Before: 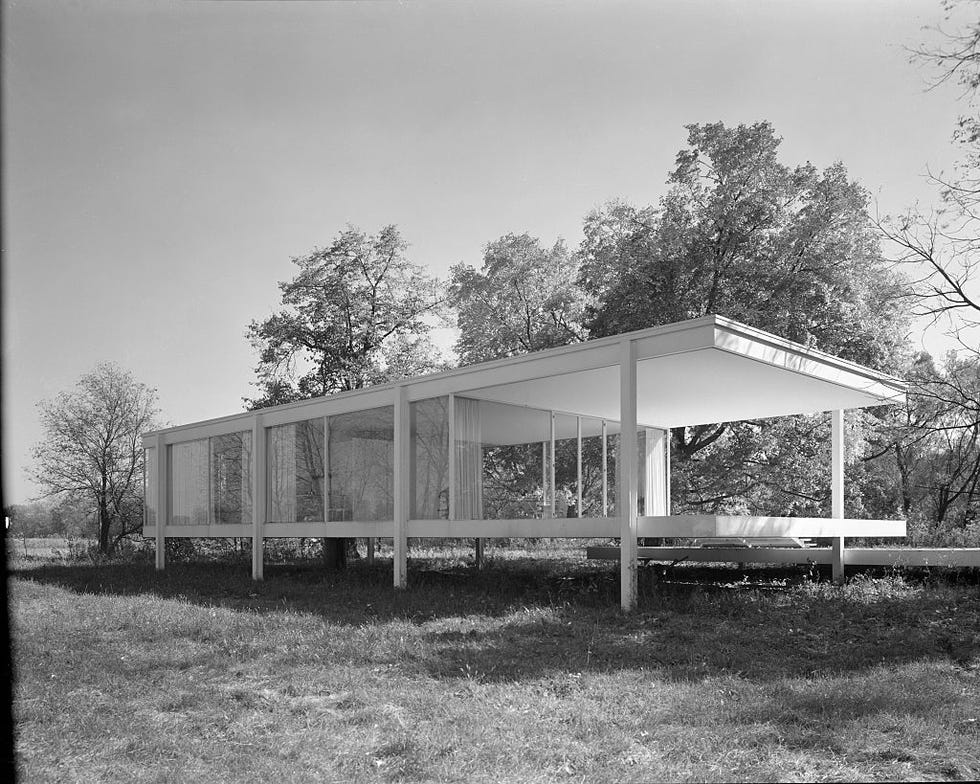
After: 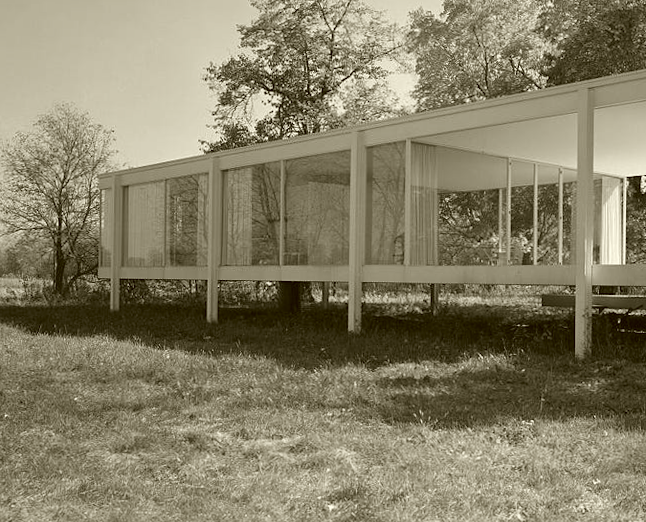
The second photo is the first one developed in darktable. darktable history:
color correction: highlights a* -1.25, highlights b* 10.37, shadows a* 0.519, shadows b* 19.75
crop and rotate: angle -0.816°, left 3.683%, top 32.141%, right 29.227%
